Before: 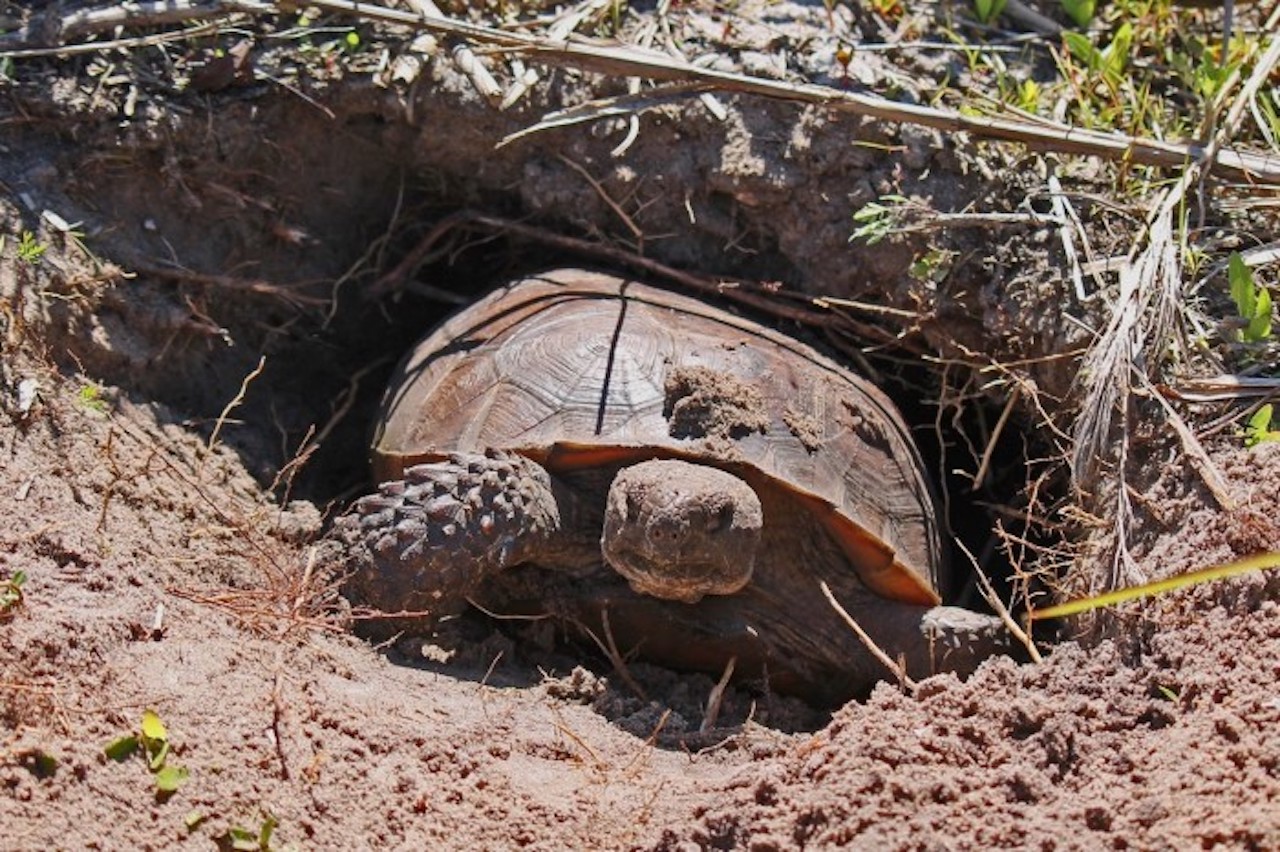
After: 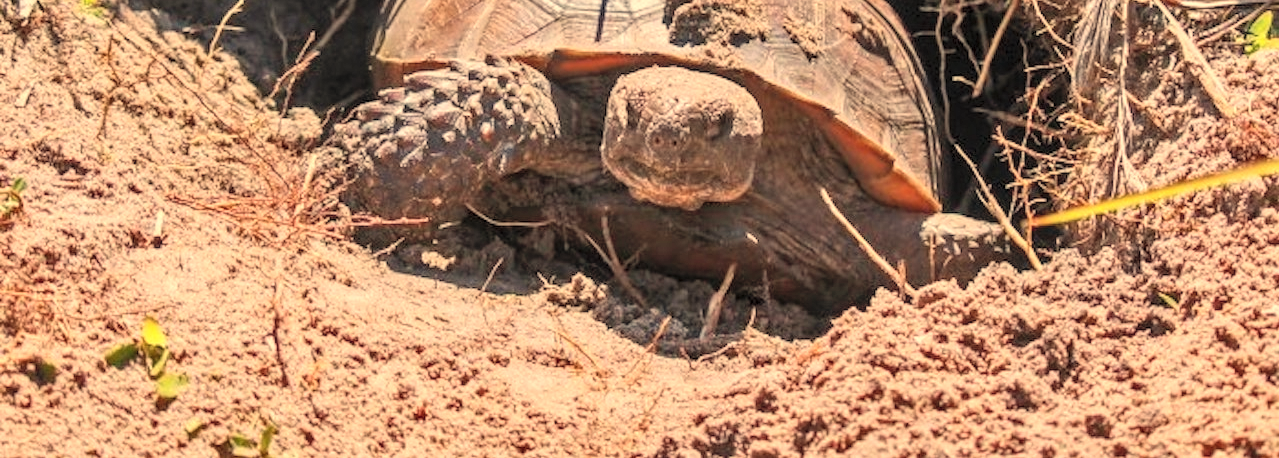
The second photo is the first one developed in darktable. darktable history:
crop and rotate: top 46.237%
local contrast: highlights 61%, detail 143%, midtone range 0.428
contrast brightness saturation: contrast 0.1, brightness 0.3, saturation 0.14
white balance: red 1.123, blue 0.83
